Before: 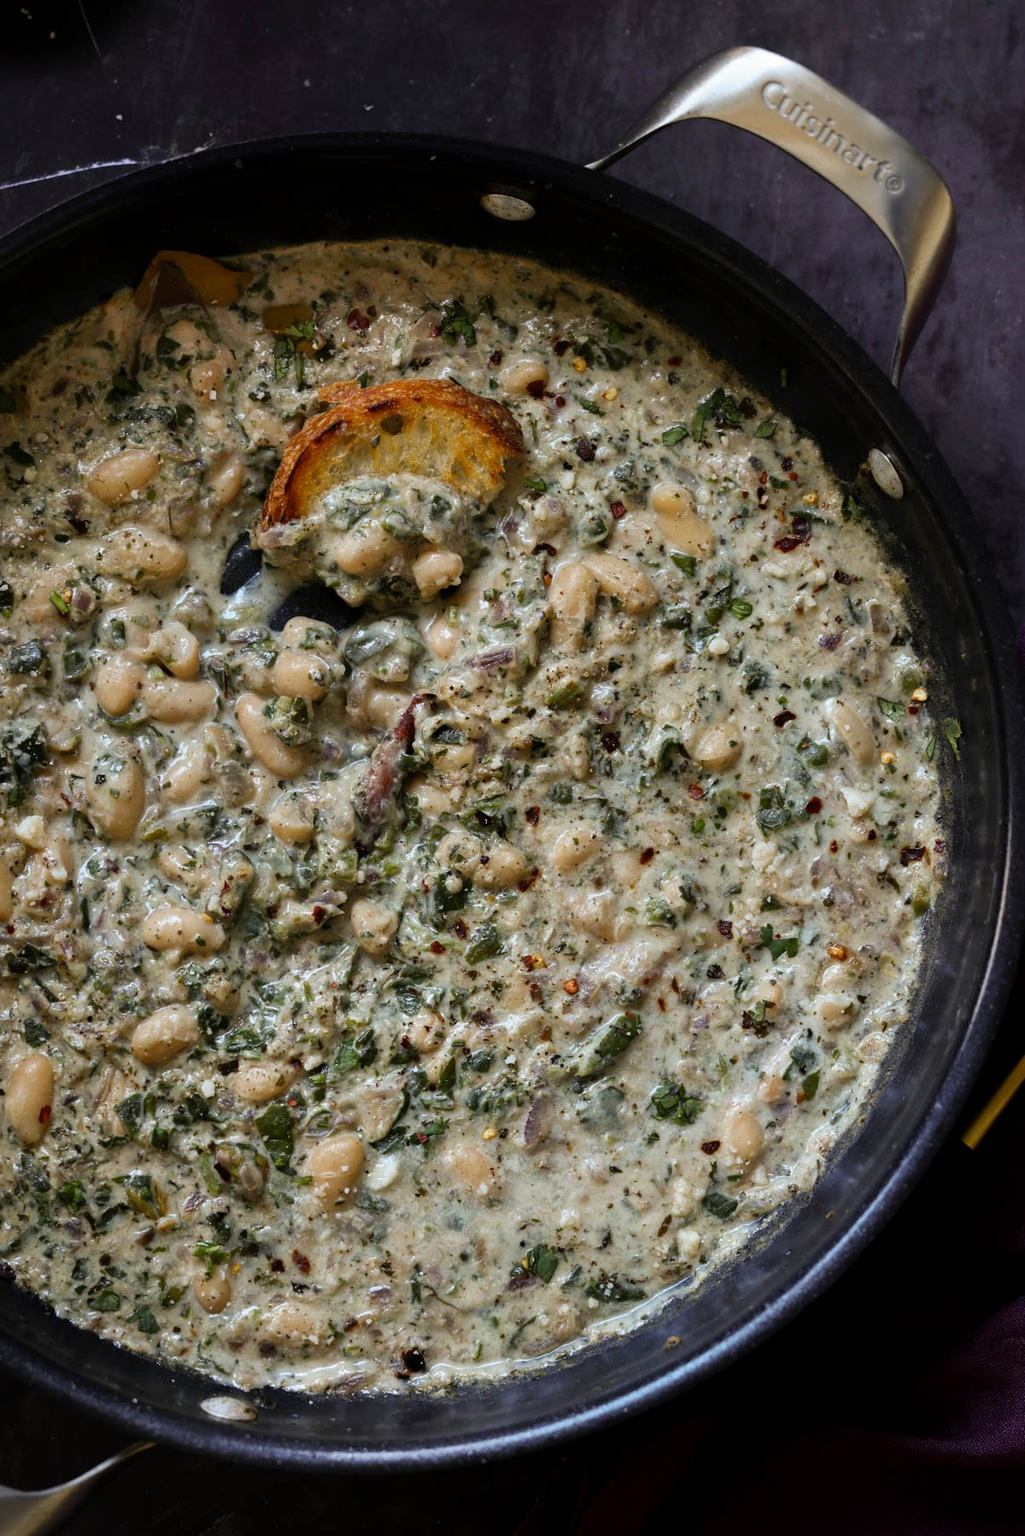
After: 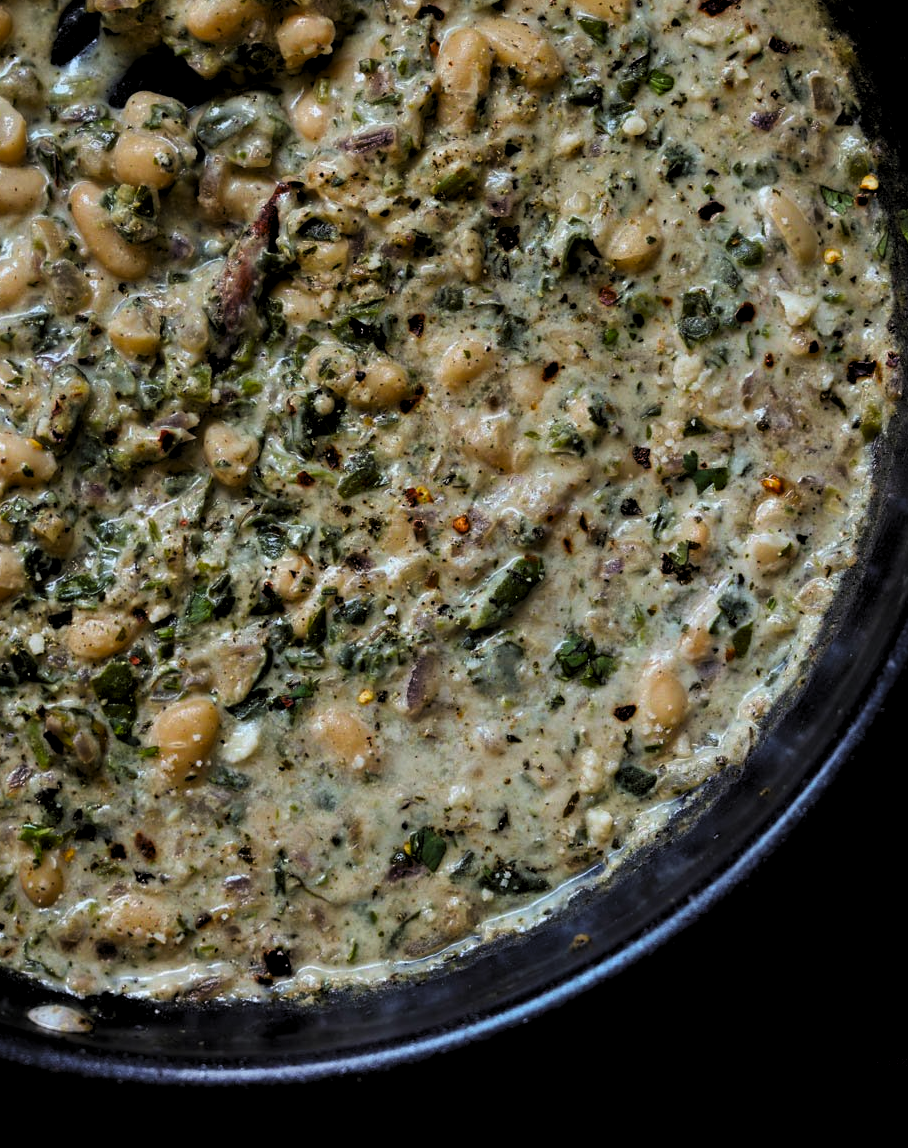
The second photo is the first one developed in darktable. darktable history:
contrast brightness saturation: saturation 0.5
levels: levels [0.116, 0.574, 1]
crop and rotate: left 17.299%, top 35.115%, right 7.015%, bottom 1.024%
